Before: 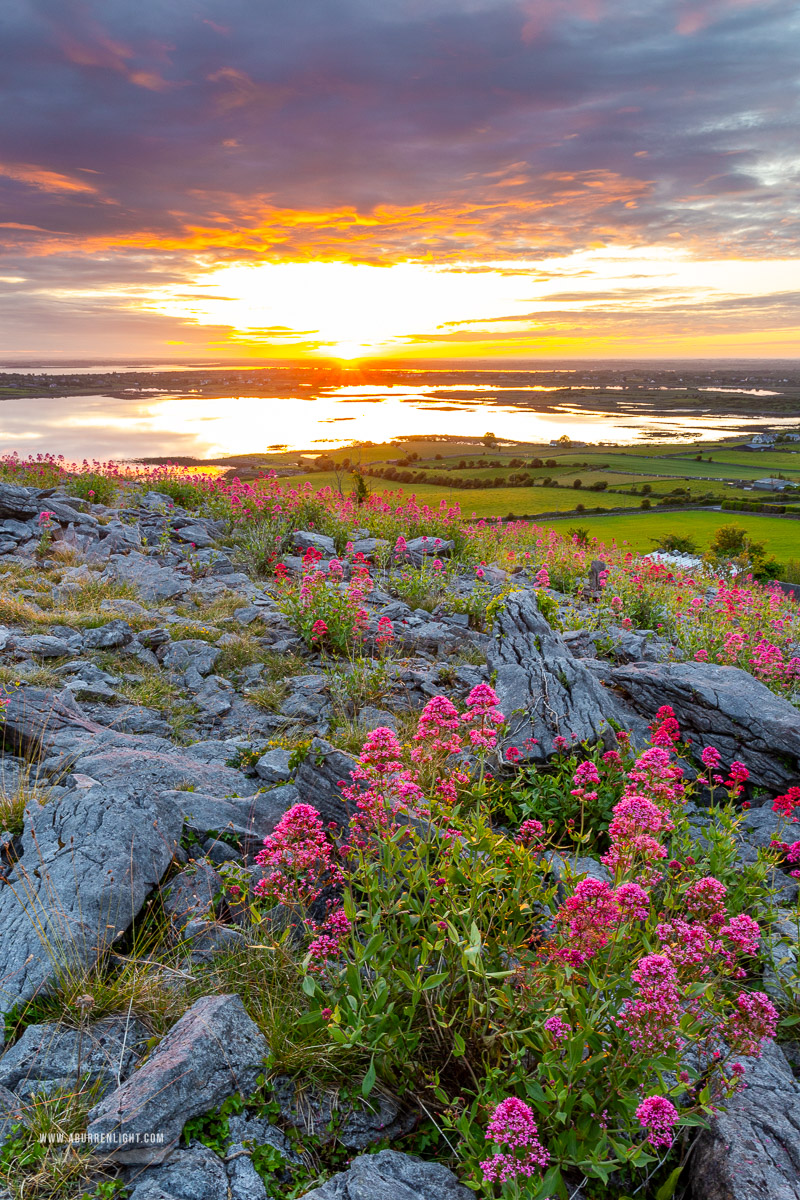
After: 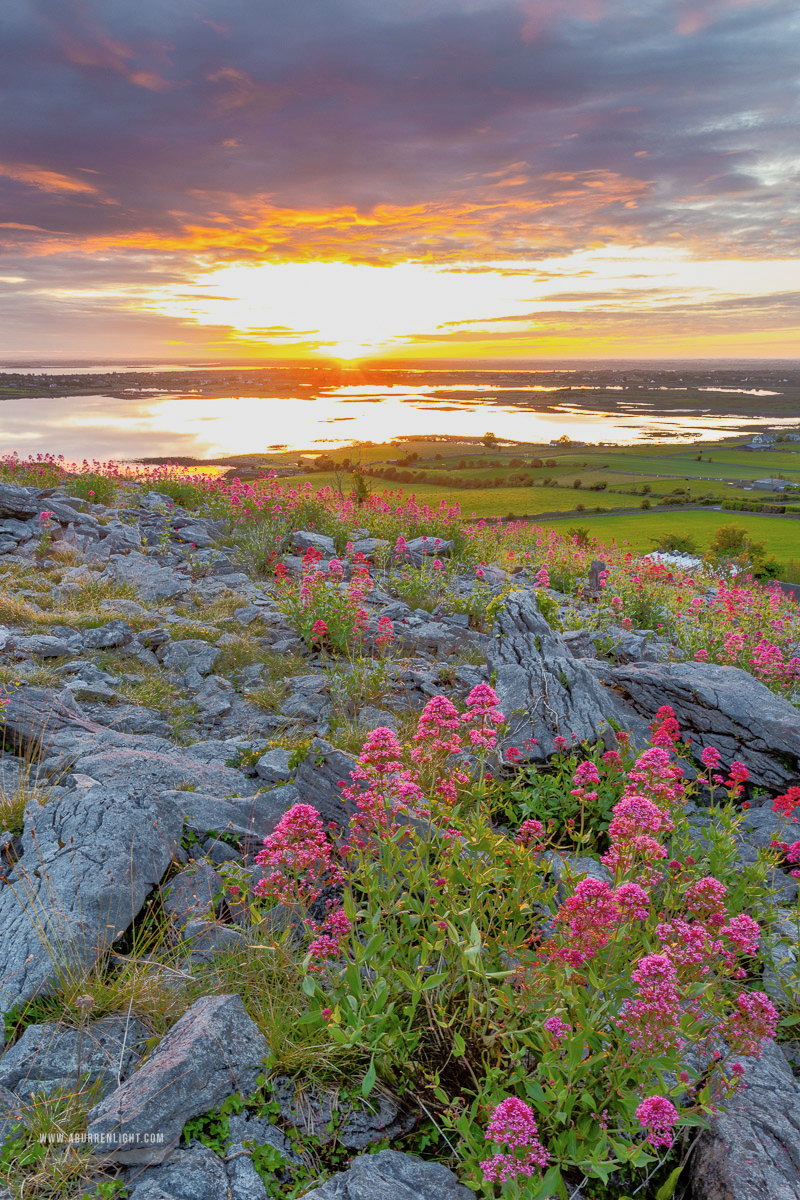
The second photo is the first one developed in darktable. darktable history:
color balance: contrast -15%
tone equalizer: -8 EV -0.528 EV, -7 EV -0.319 EV, -6 EV -0.083 EV, -5 EV 0.413 EV, -4 EV 0.985 EV, -3 EV 0.791 EV, -2 EV -0.01 EV, -1 EV 0.14 EV, +0 EV -0.012 EV, smoothing 1
exposure: compensate highlight preservation false
